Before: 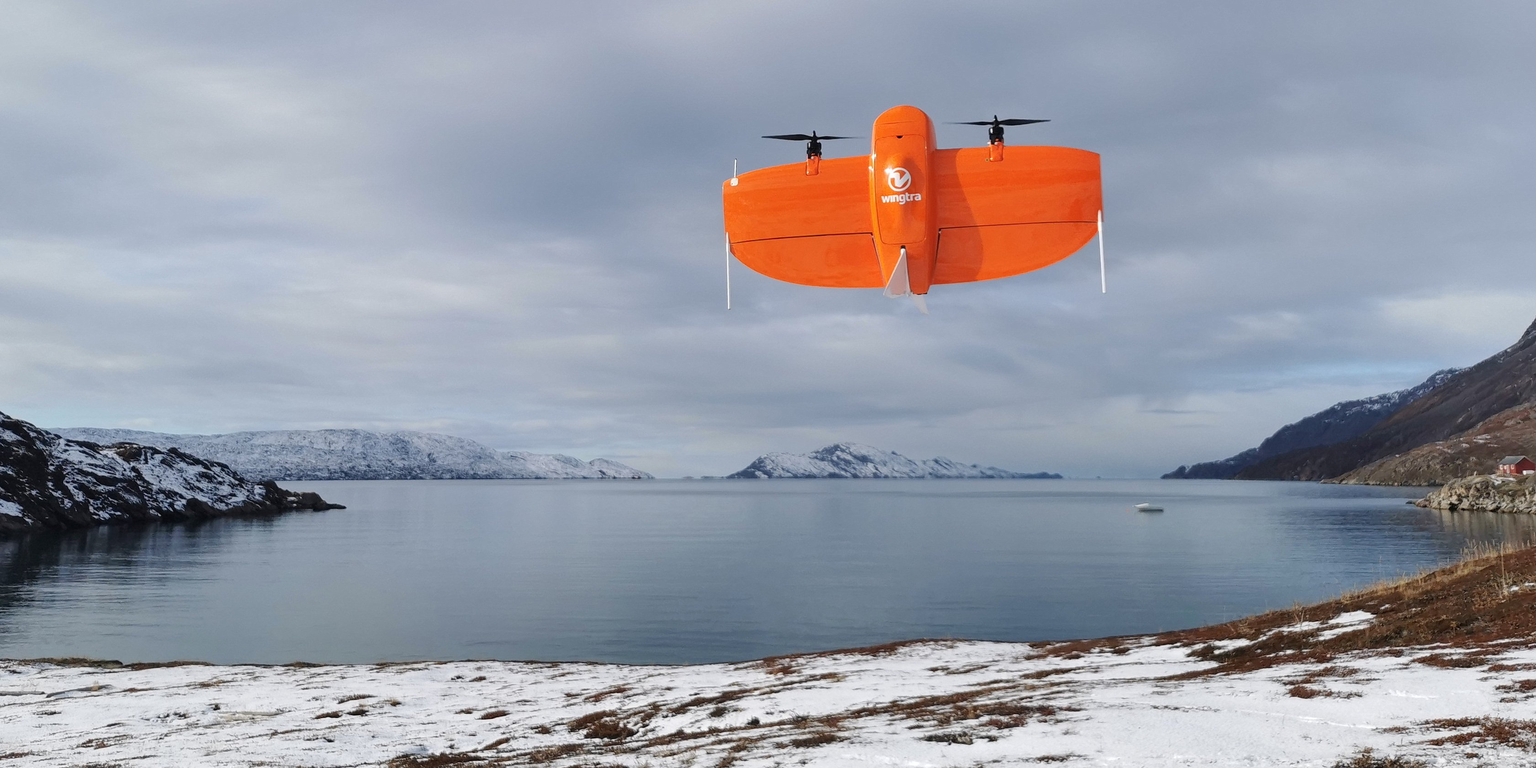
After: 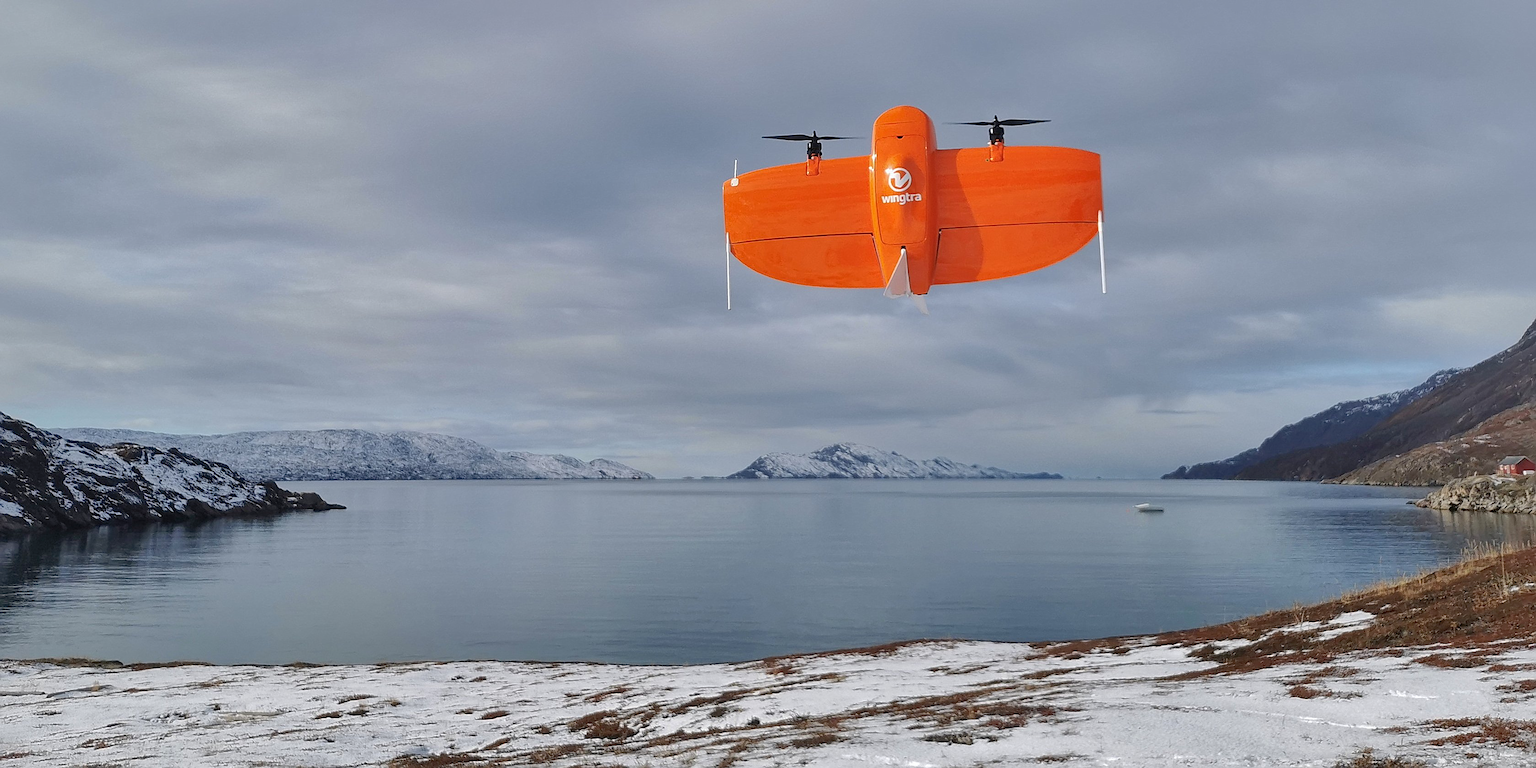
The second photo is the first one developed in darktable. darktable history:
sharpen: on, module defaults
shadows and highlights: highlights -60
